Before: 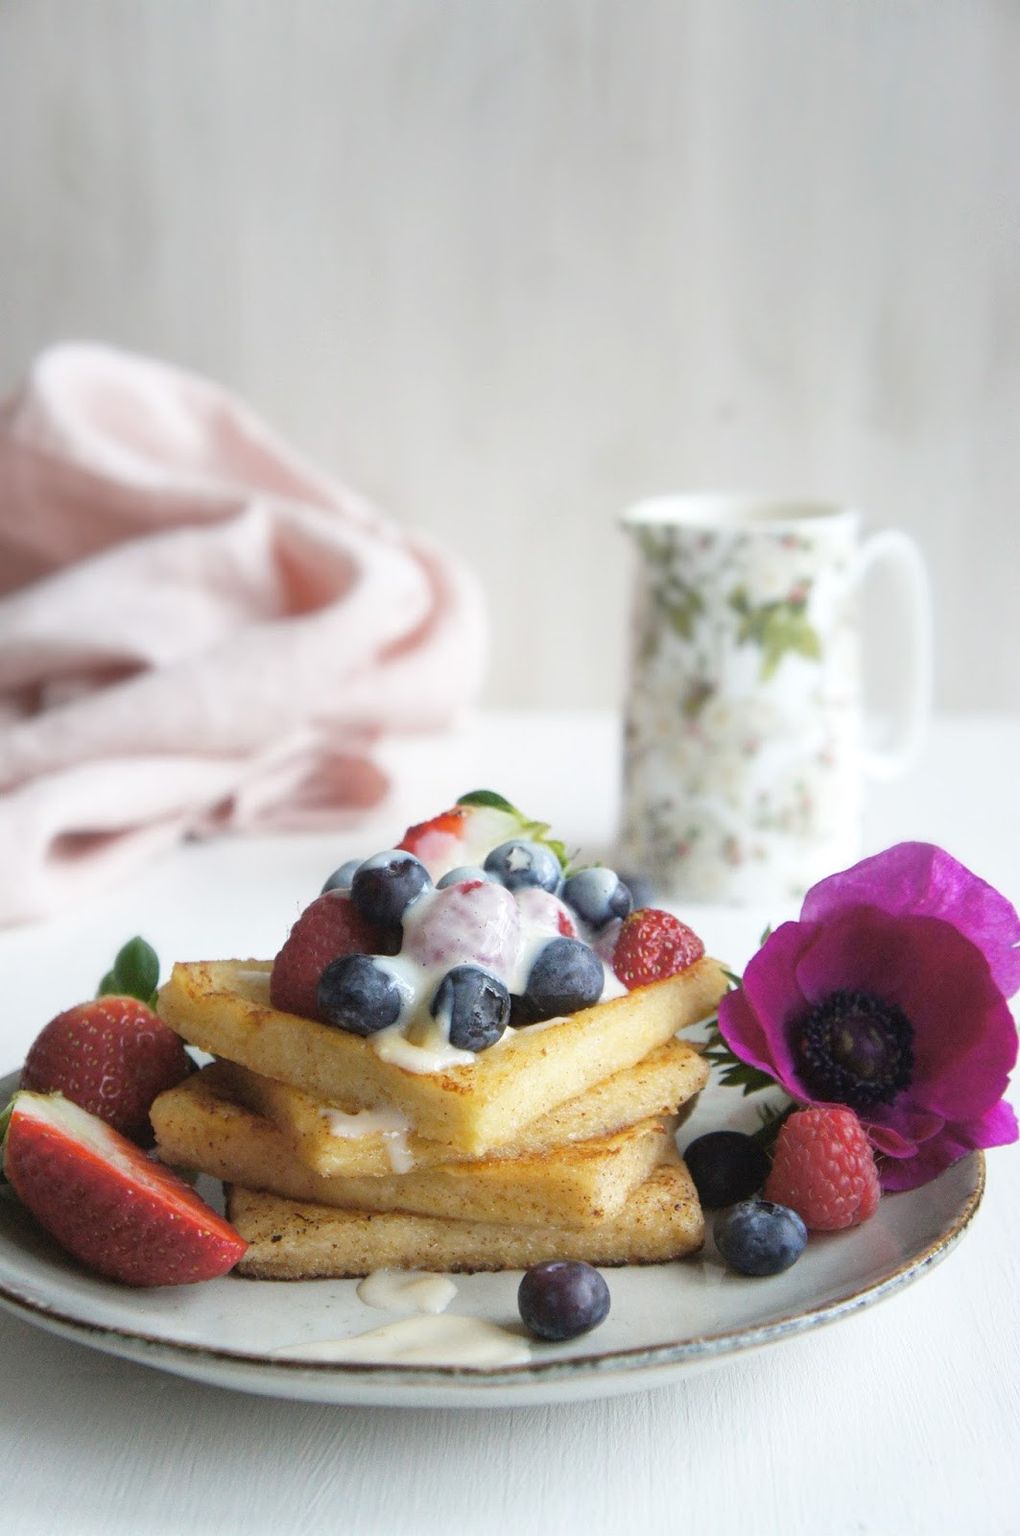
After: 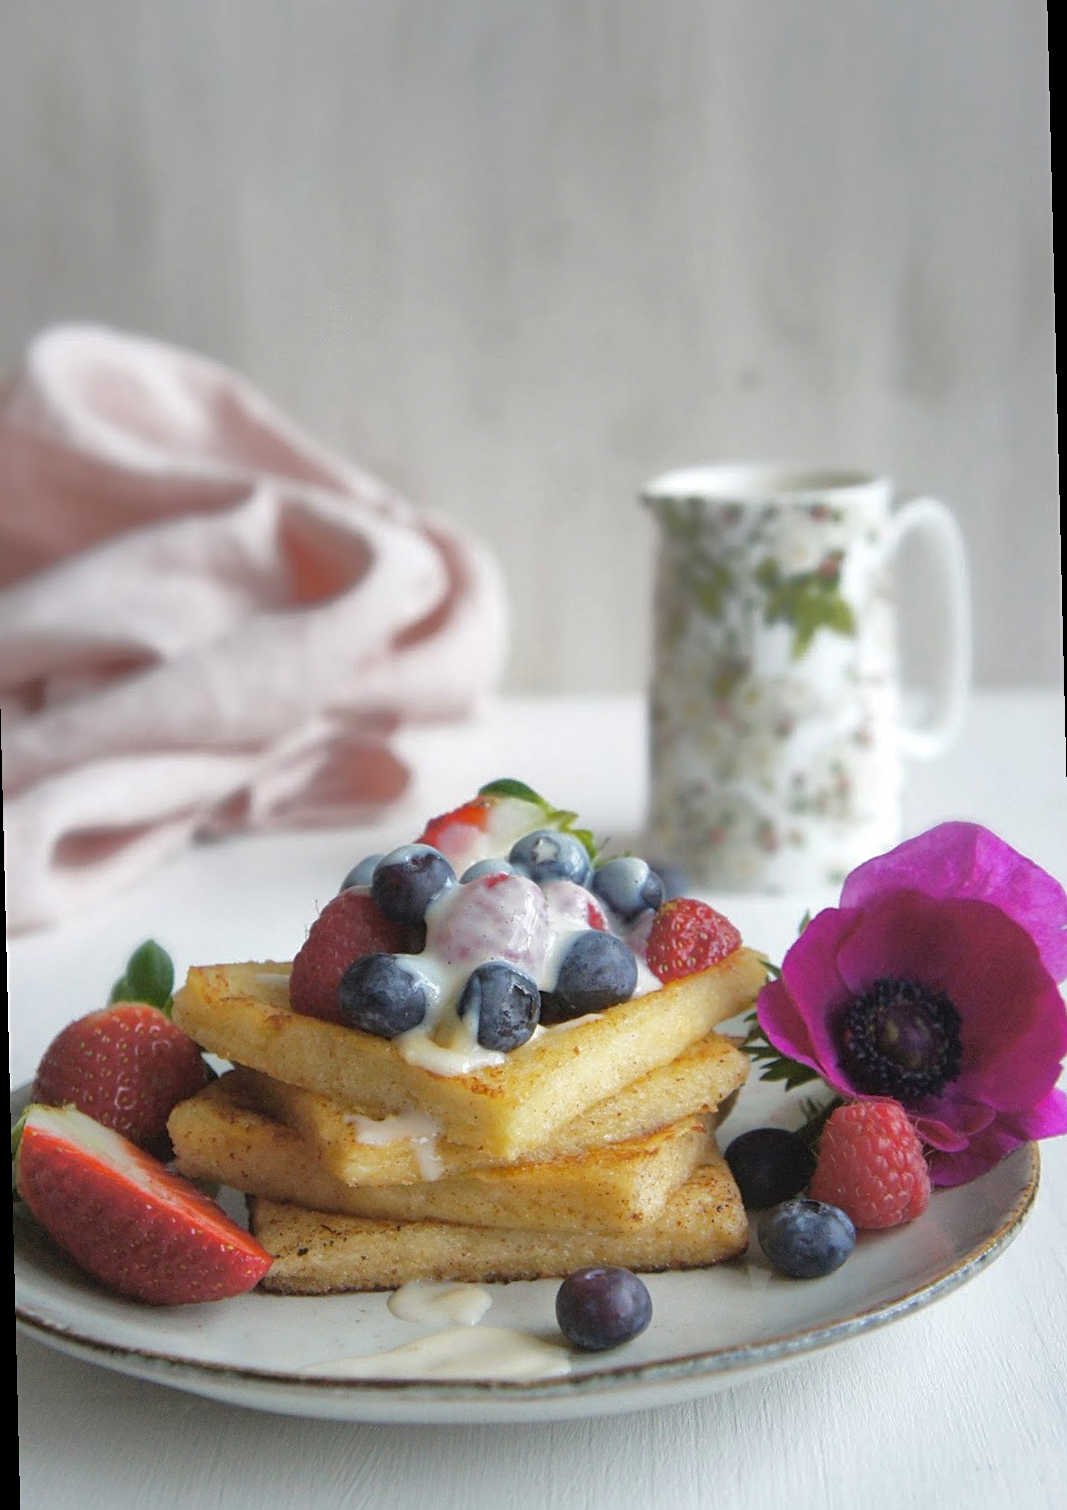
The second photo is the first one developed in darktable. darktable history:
sharpen: amount 0.2
rotate and perspective: rotation -1.42°, crop left 0.016, crop right 0.984, crop top 0.035, crop bottom 0.965
shadows and highlights: shadows 40, highlights -60
